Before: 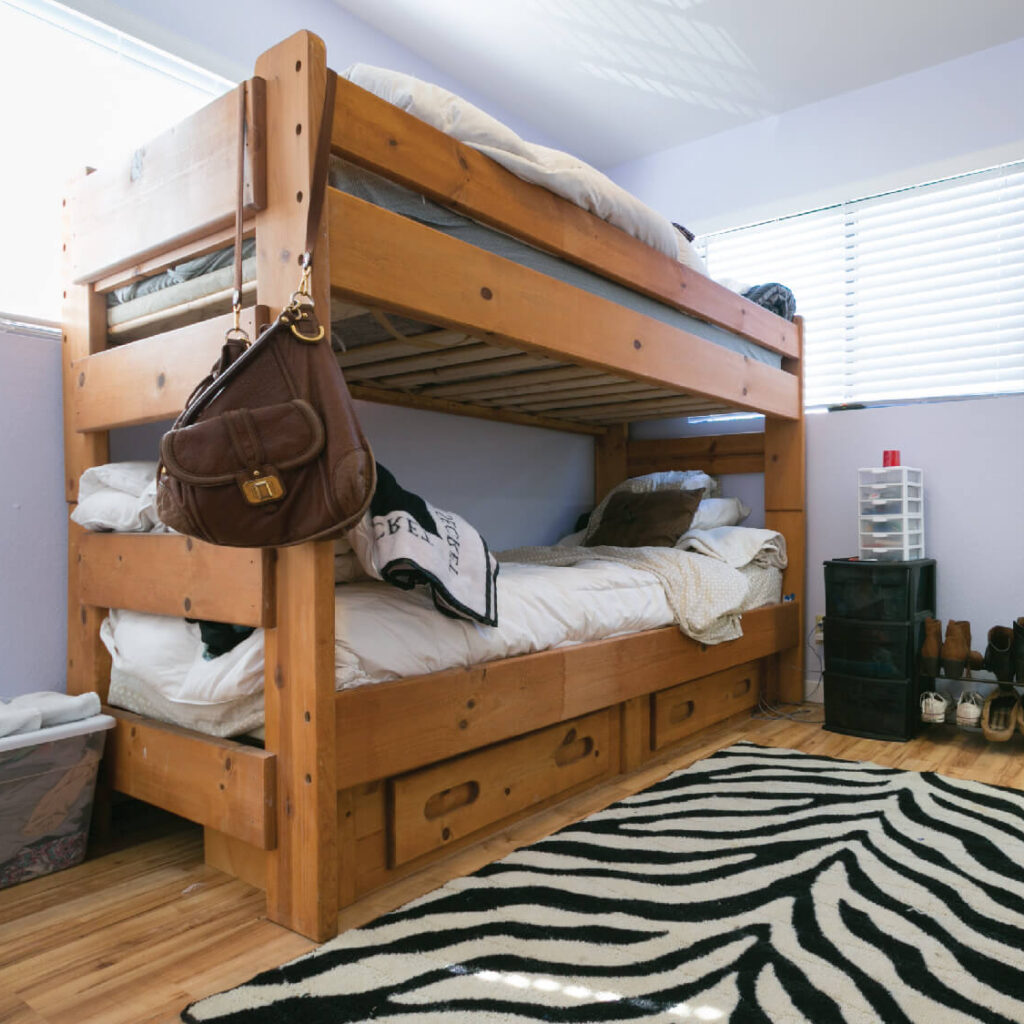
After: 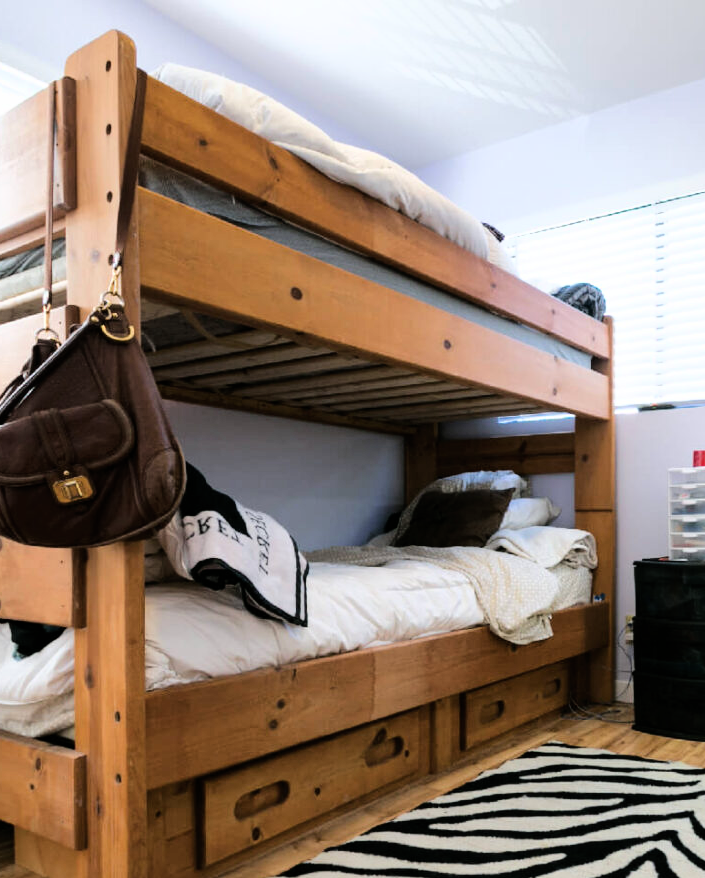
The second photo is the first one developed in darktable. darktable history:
crop: left 18.624%, right 12.224%, bottom 14.228%
tone curve: curves: ch0 [(0, 0) (0.003, 0) (0.011, 0.001) (0.025, 0.001) (0.044, 0.003) (0.069, 0.009) (0.1, 0.018) (0.136, 0.032) (0.177, 0.074) (0.224, 0.13) (0.277, 0.218) (0.335, 0.321) (0.399, 0.425) (0.468, 0.523) (0.543, 0.617) (0.623, 0.708) (0.709, 0.789) (0.801, 0.873) (0.898, 0.967) (1, 1)]
